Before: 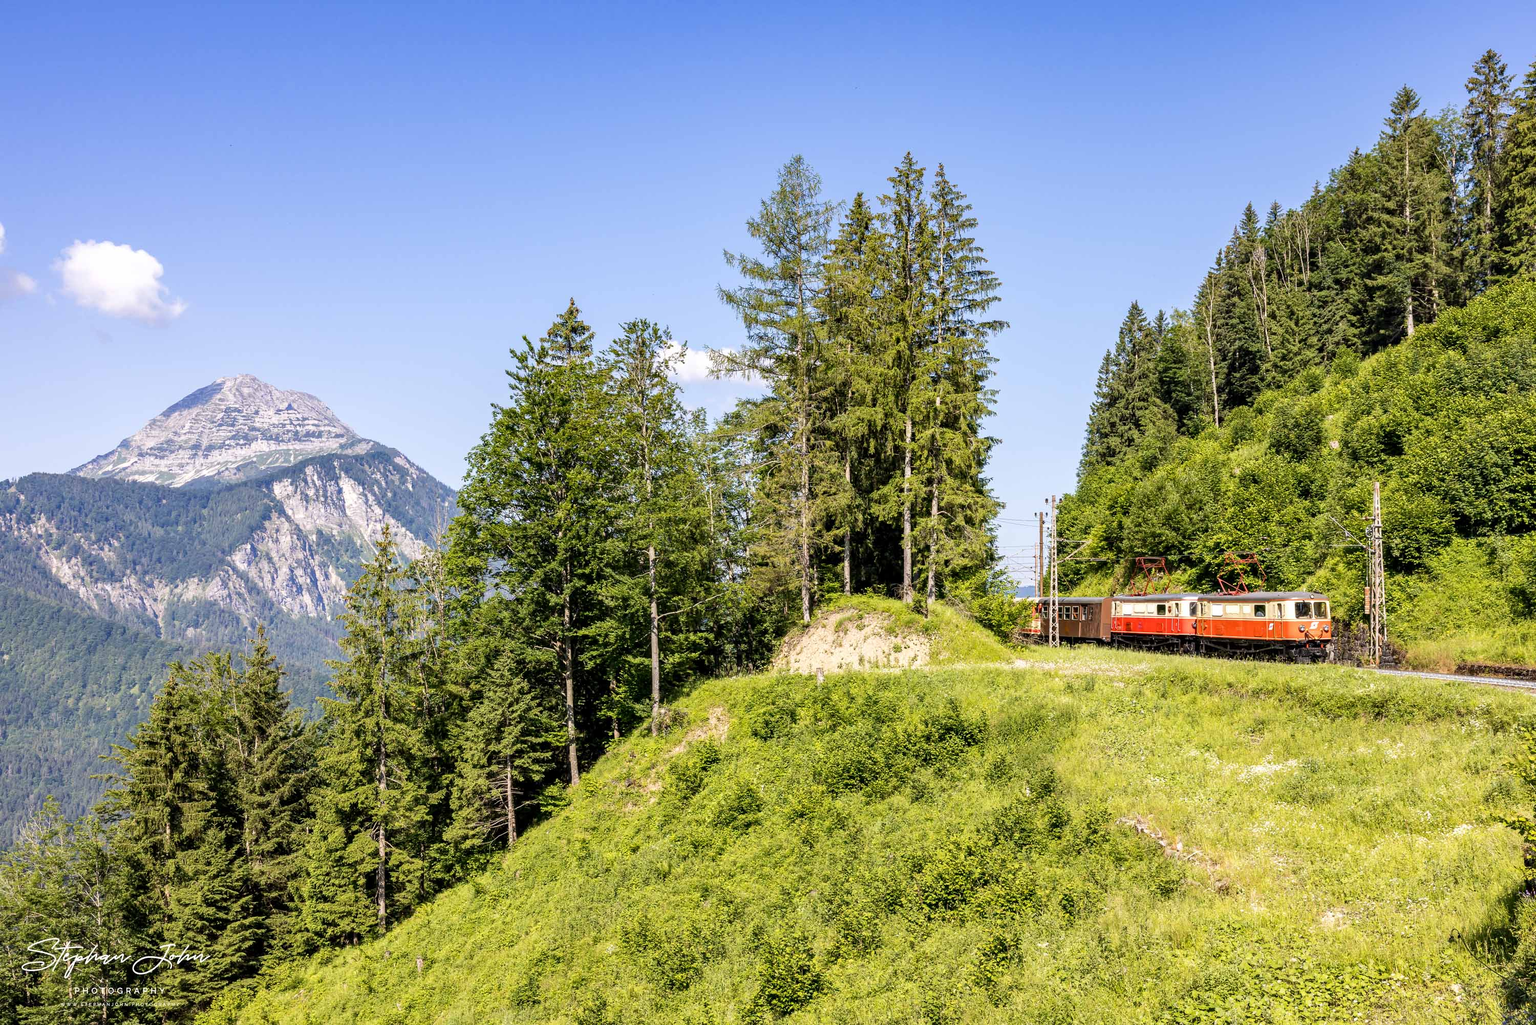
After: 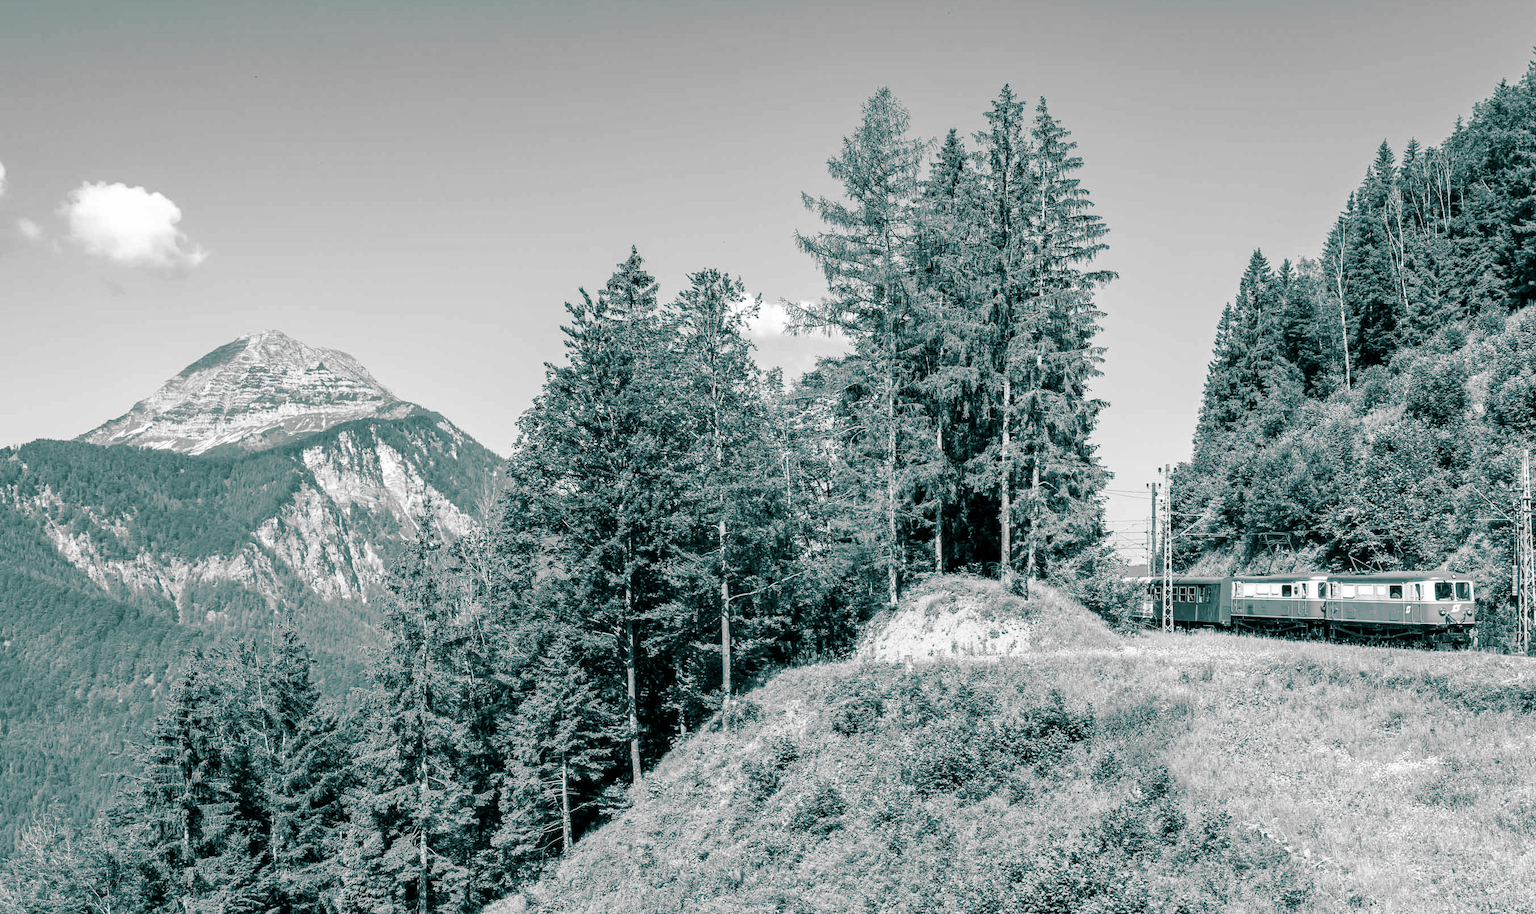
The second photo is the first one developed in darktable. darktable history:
crop: top 7.49%, right 9.717%, bottom 11.943%
monochrome: a 32, b 64, size 2.3, highlights 1
split-toning: shadows › hue 183.6°, shadows › saturation 0.52, highlights › hue 0°, highlights › saturation 0
